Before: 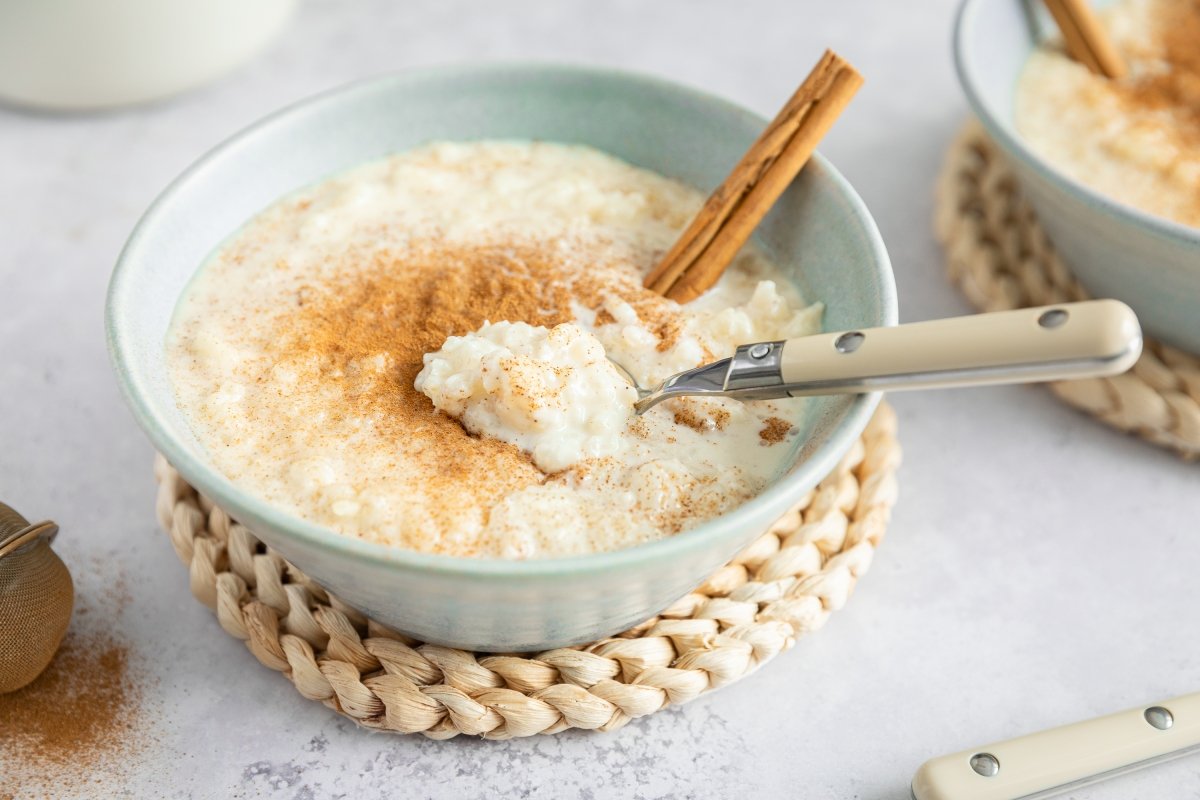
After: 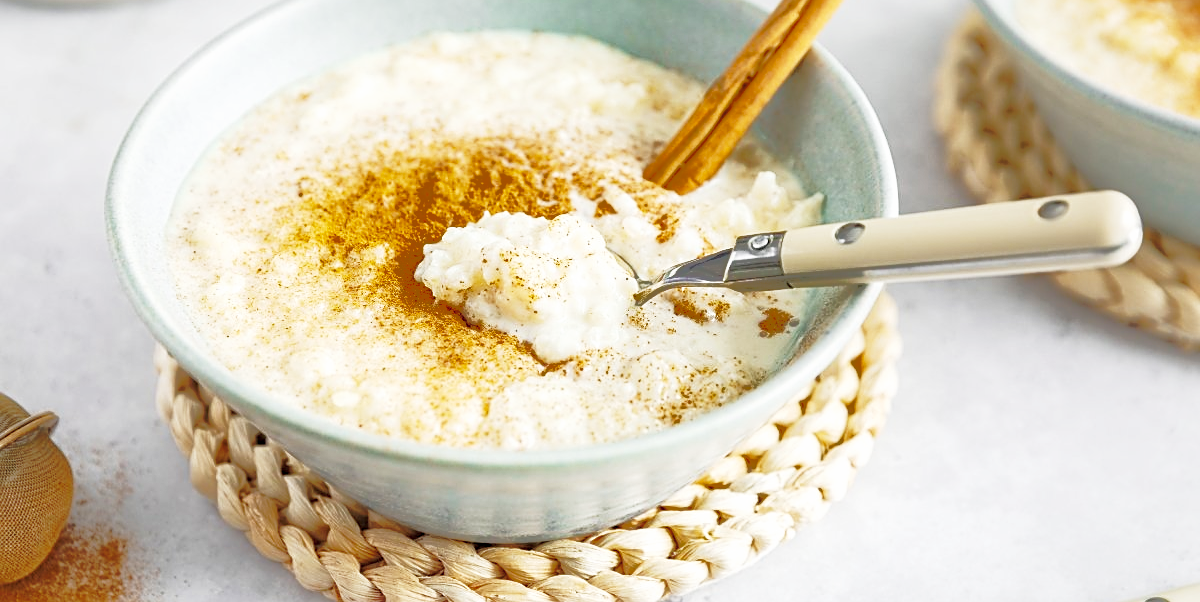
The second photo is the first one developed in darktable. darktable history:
base curve: curves: ch0 [(0, 0) (0.032, 0.037) (0.105, 0.228) (0.435, 0.76) (0.856, 0.983) (1, 1)], preserve colors none
shadows and highlights: shadows 59.32, highlights -59.74, highlights color adjustment 77.66%
crop: top 13.682%, bottom 11.057%
contrast brightness saturation: saturation -0.06
sharpen: on, module defaults
